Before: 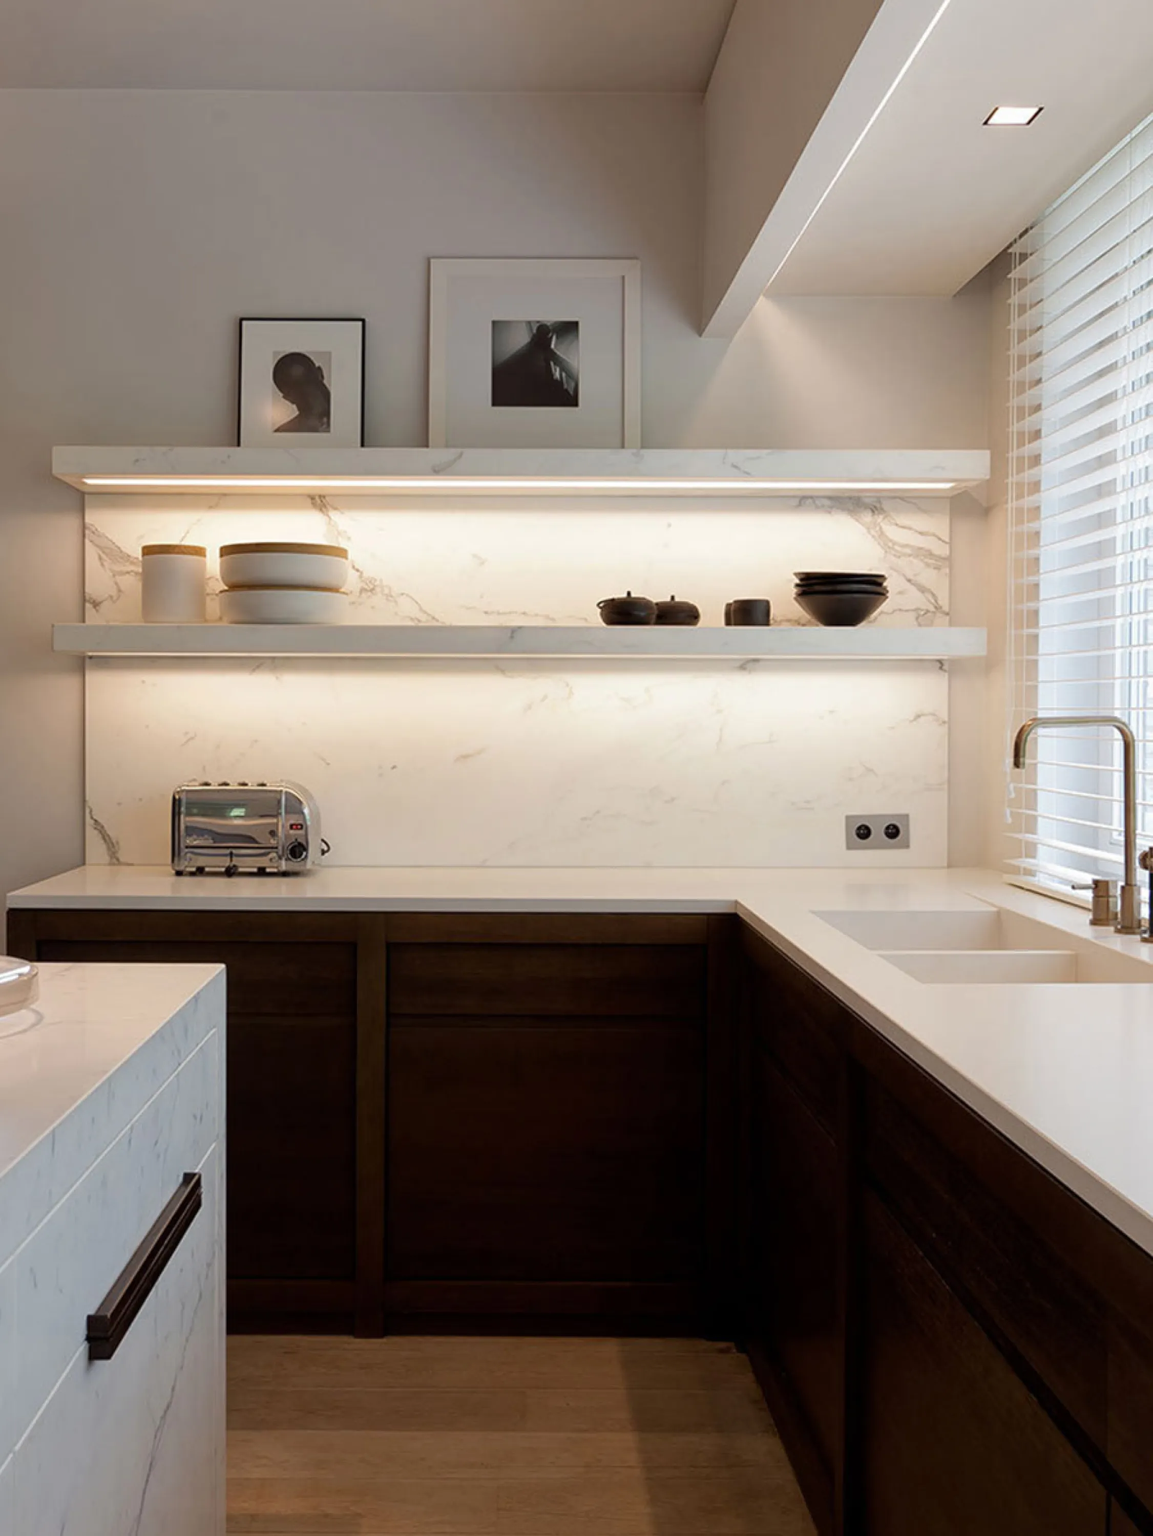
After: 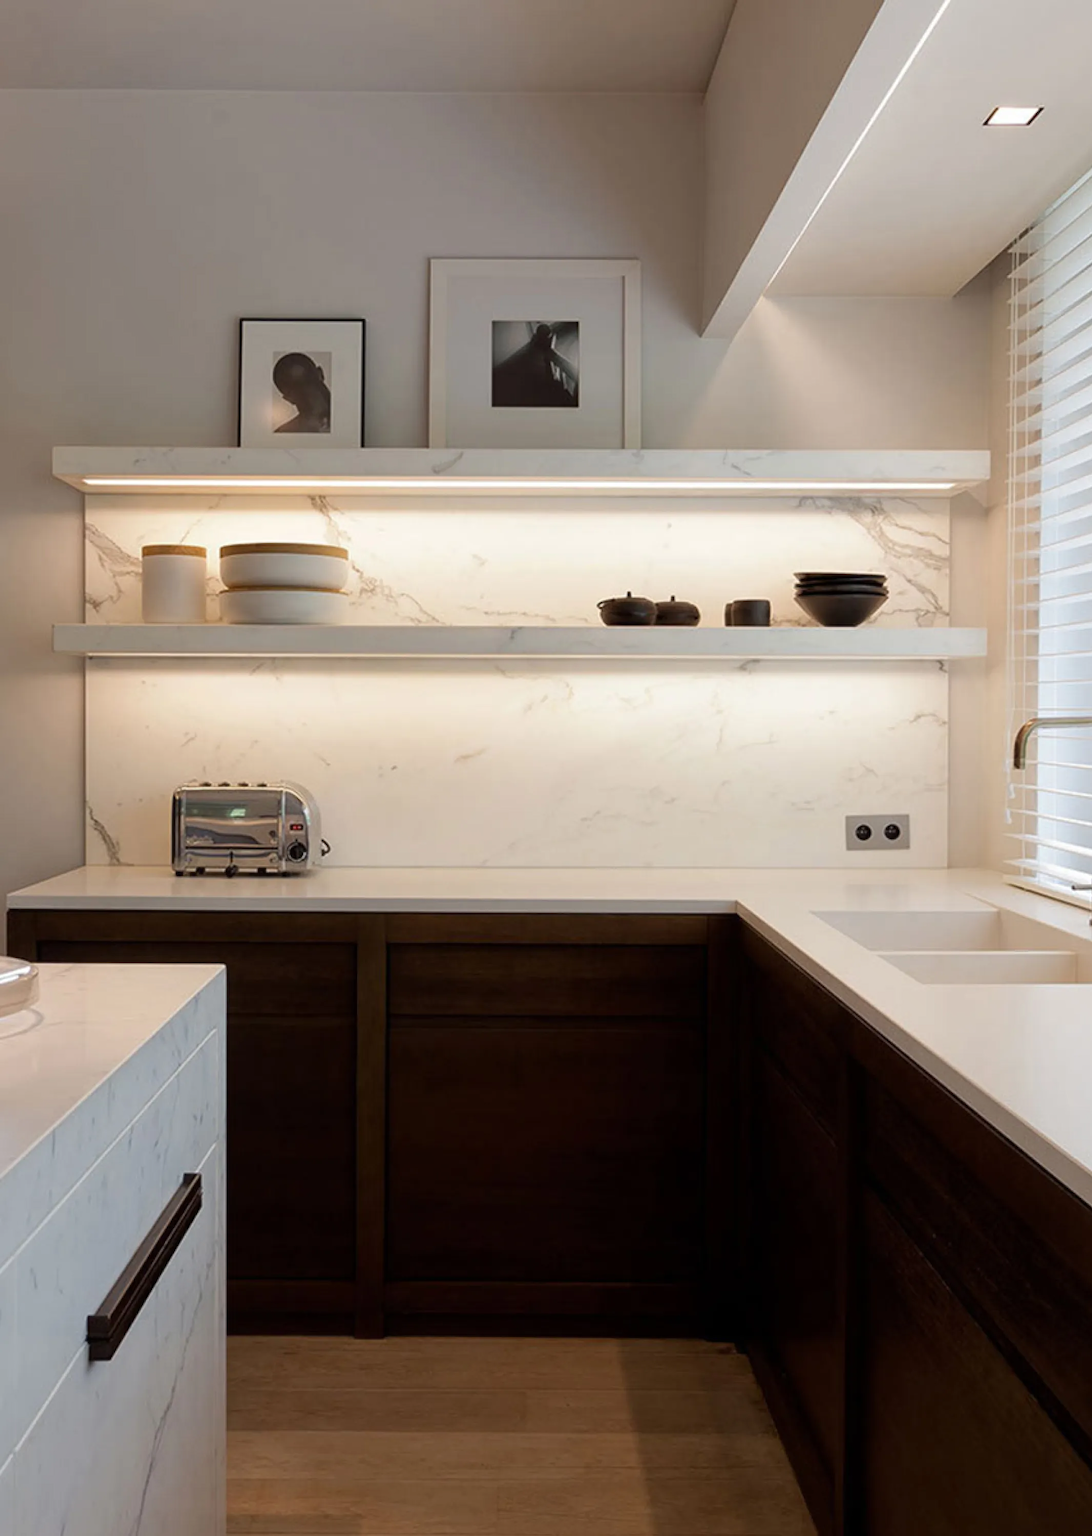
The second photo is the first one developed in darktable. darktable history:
crop and rotate: right 5.167%
tone equalizer: on, module defaults
